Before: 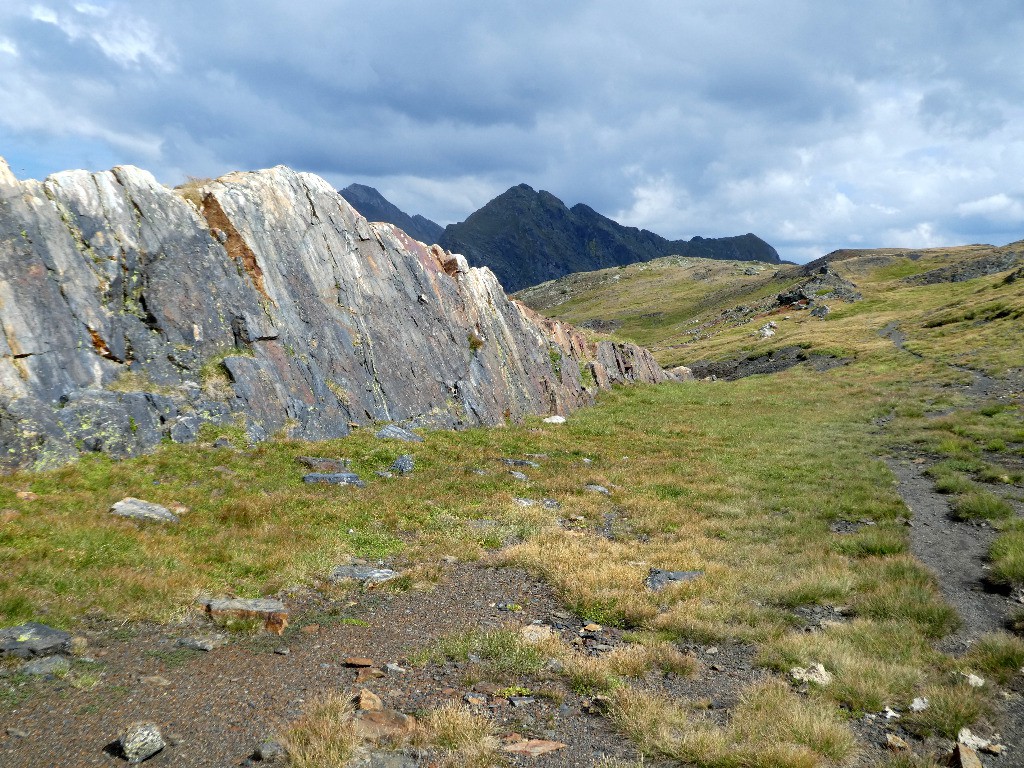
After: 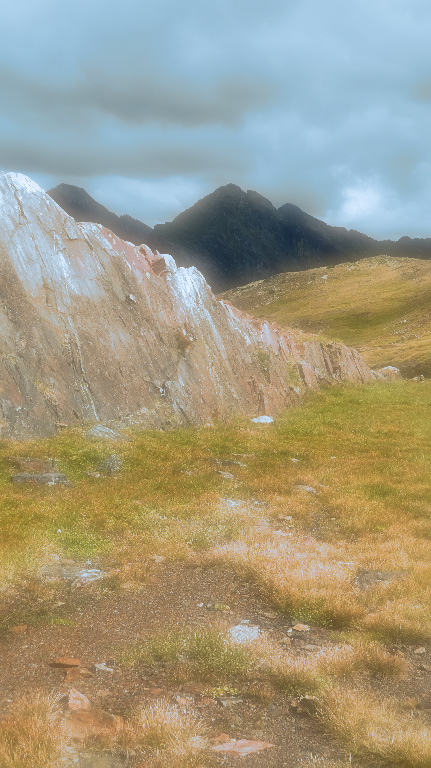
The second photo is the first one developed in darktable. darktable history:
soften: on, module defaults
contrast equalizer: y [[0.514, 0.573, 0.581, 0.508, 0.5, 0.5], [0.5 ×6], [0.5 ×6], [0 ×6], [0 ×6]]
split-toning: shadows › hue 351.18°, shadows › saturation 0.86, highlights › hue 218.82°, highlights › saturation 0.73, balance -19.167
rotate and perspective: automatic cropping off
sharpen: amount 0.2
crop: left 28.583%, right 29.231%
white balance: red 1.138, green 0.996, blue 0.812
